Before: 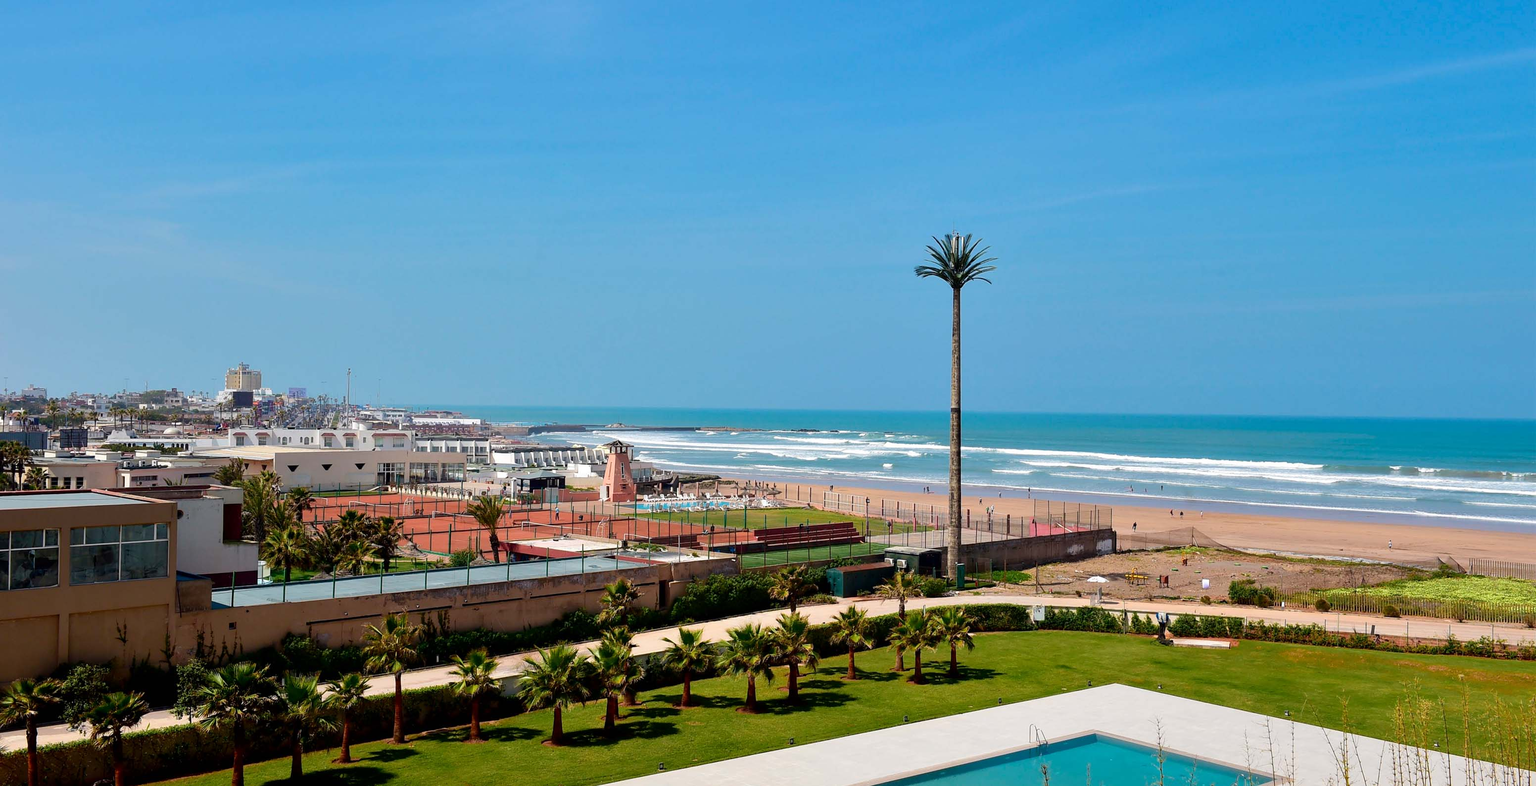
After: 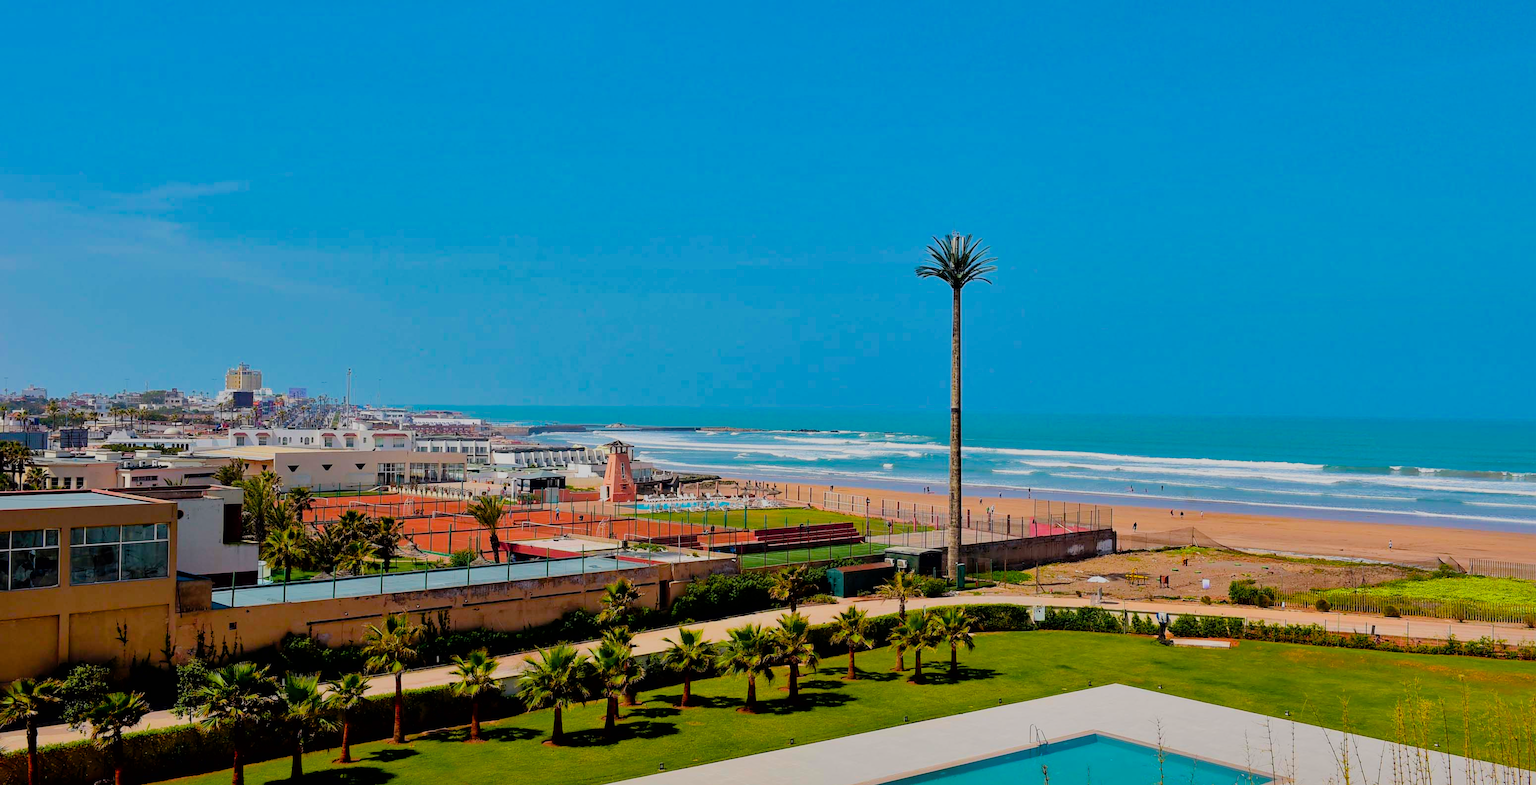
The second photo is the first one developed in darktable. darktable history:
color balance rgb: perceptual saturation grading › global saturation 36.986%
shadows and highlights: on, module defaults
color zones: curves: ch1 [(0, 0.513) (0.143, 0.524) (0.286, 0.511) (0.429, 0.506) (0.571, 0.503) (0.714, 0.503) (0.857, 0.508) (1, 0.513)]
haze removal: compatibility mode true, adaptive false
filmic rgb: black relative exposure -7.65 EV, white relative exposure 4.56 EV, hardness 3.61, color science v6 (2022)
